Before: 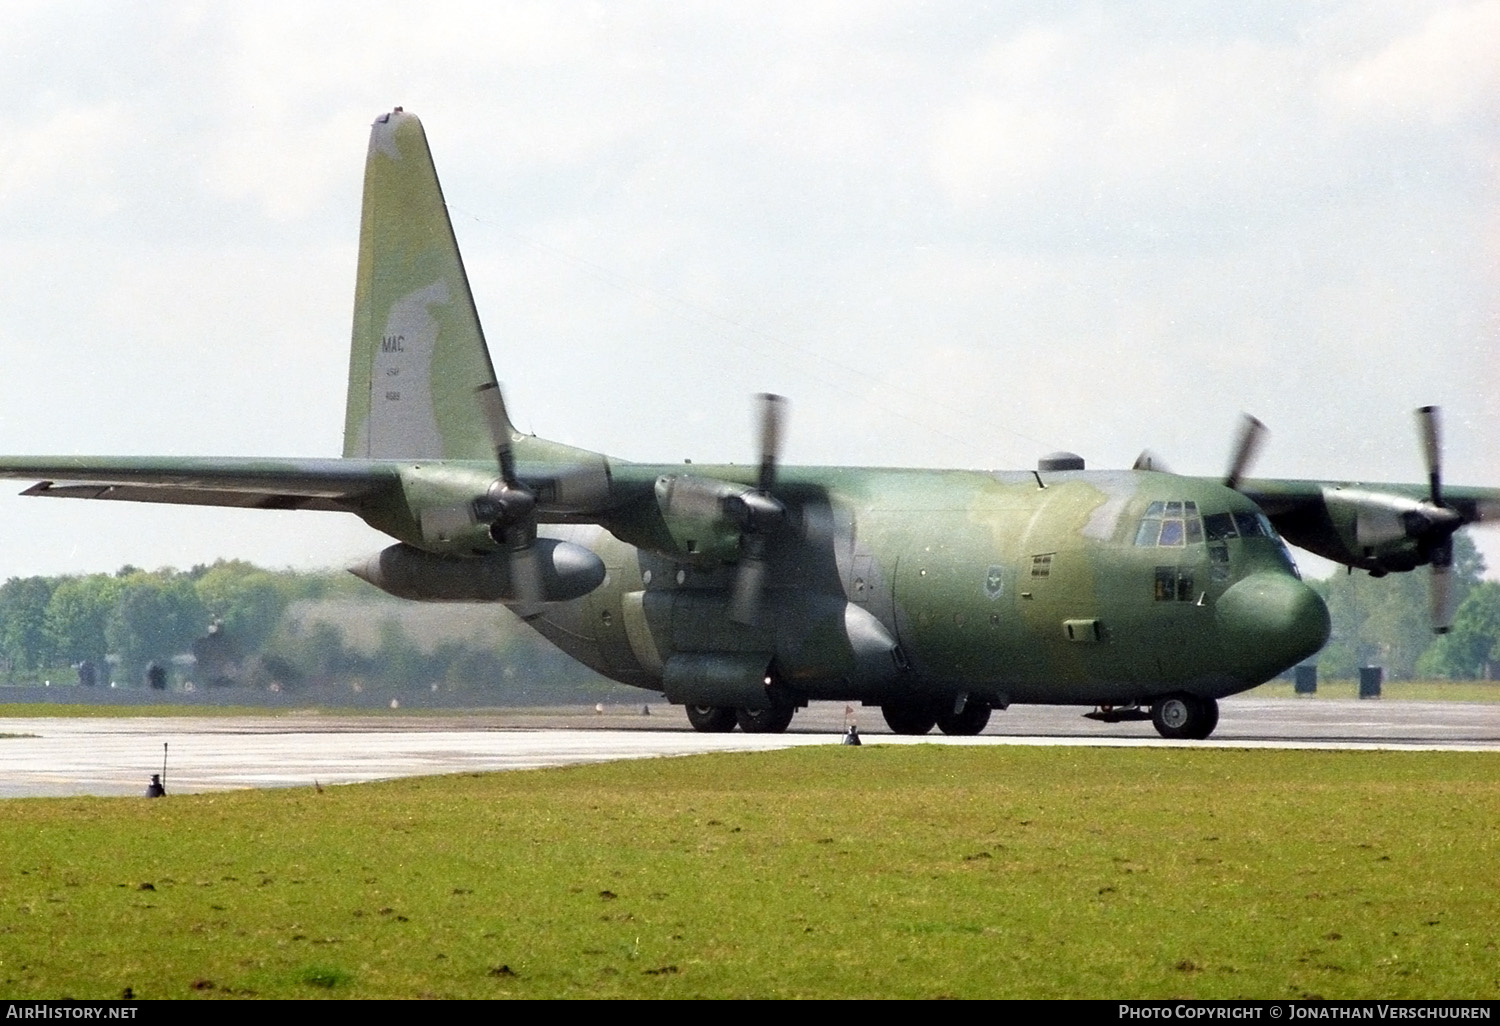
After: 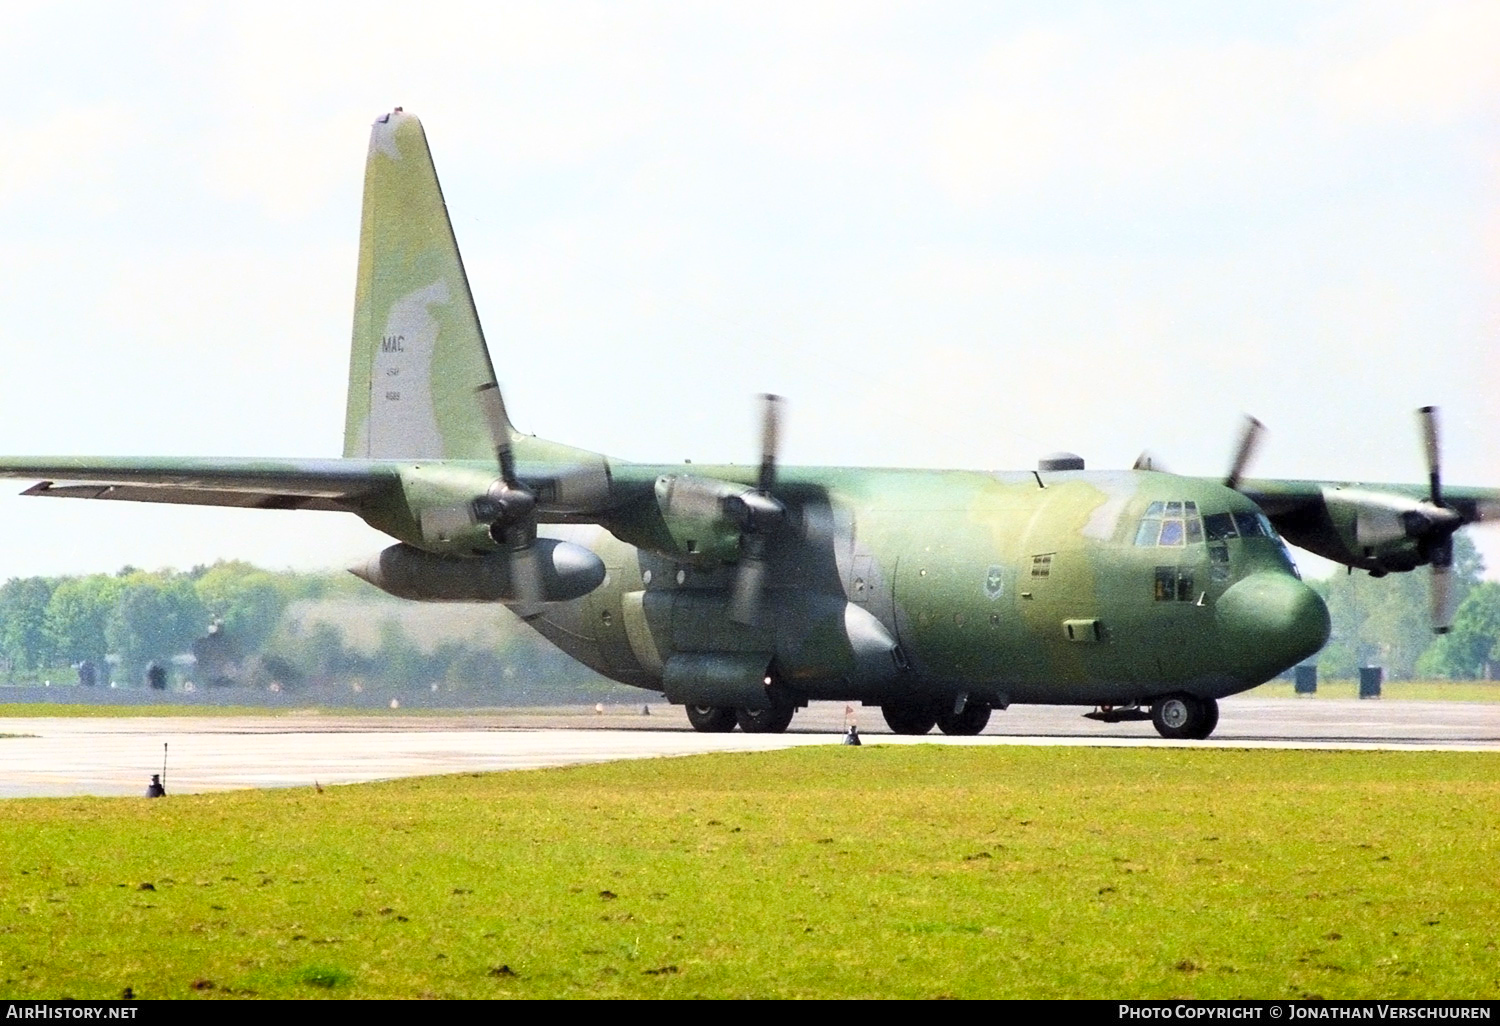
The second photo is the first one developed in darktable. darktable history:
contrast brightness saturation: contrast 0.236, brightness 0.264, saturation 0.37
